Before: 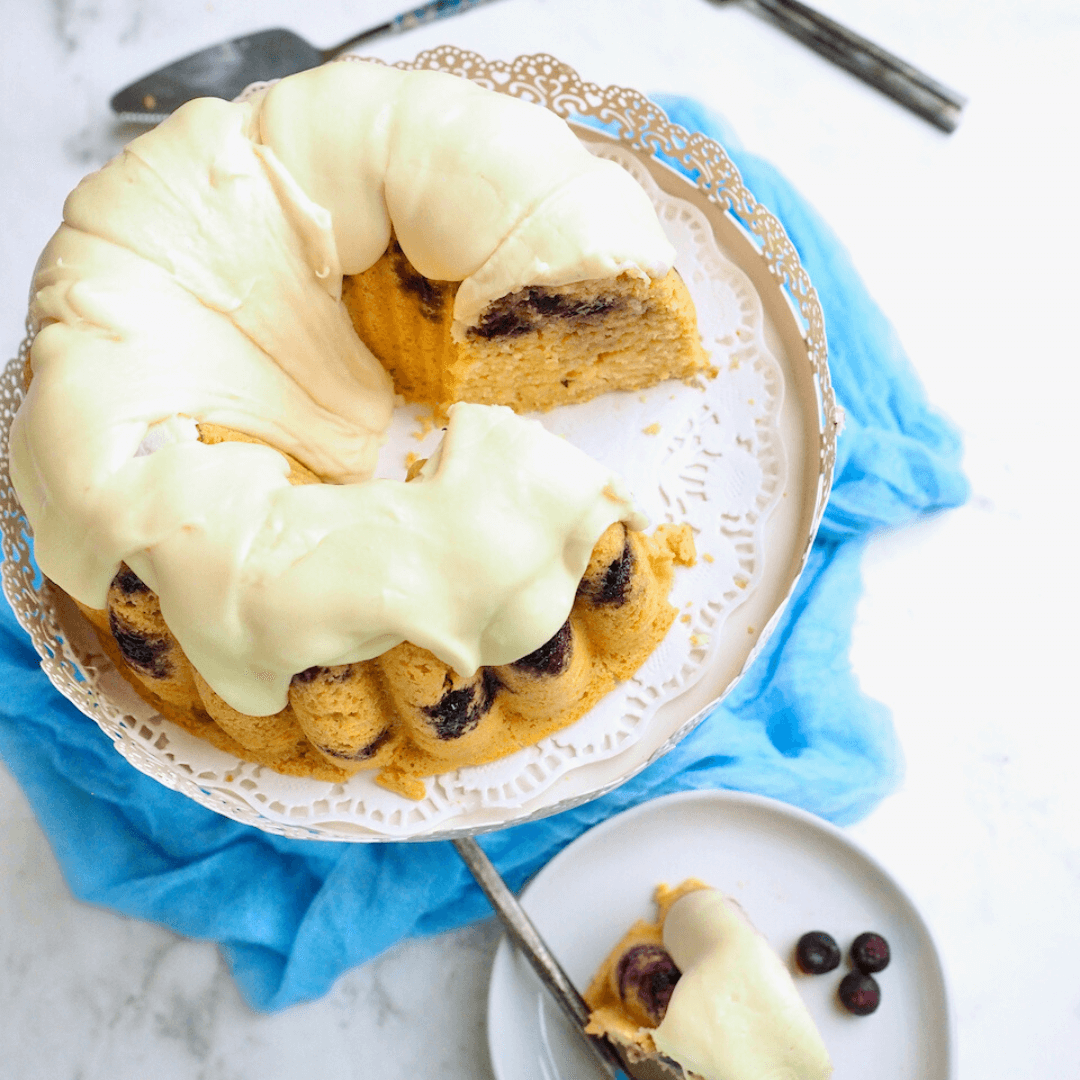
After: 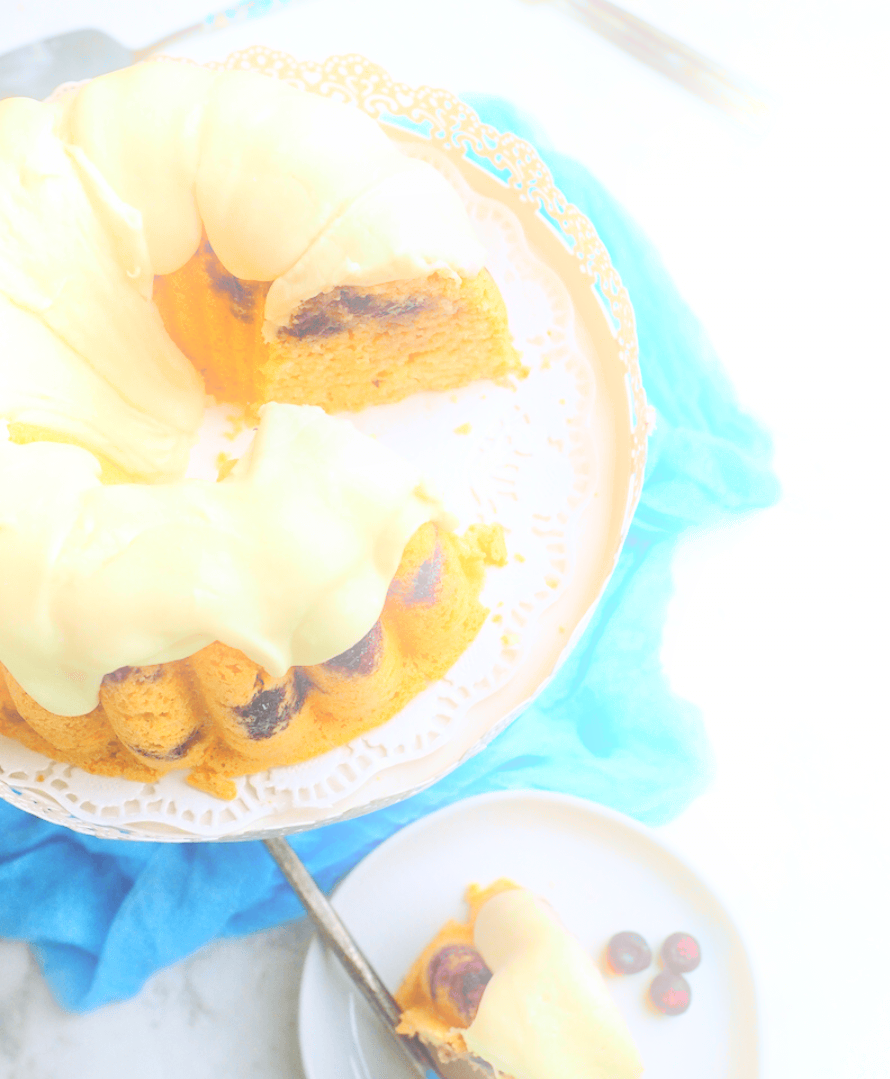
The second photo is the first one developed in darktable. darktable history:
crop: left 17.582%, bottom 0.031%
shadows and highlights: shadows 4.1, highlights -17.6, soften with gaussian
bloom: on, module defaults
